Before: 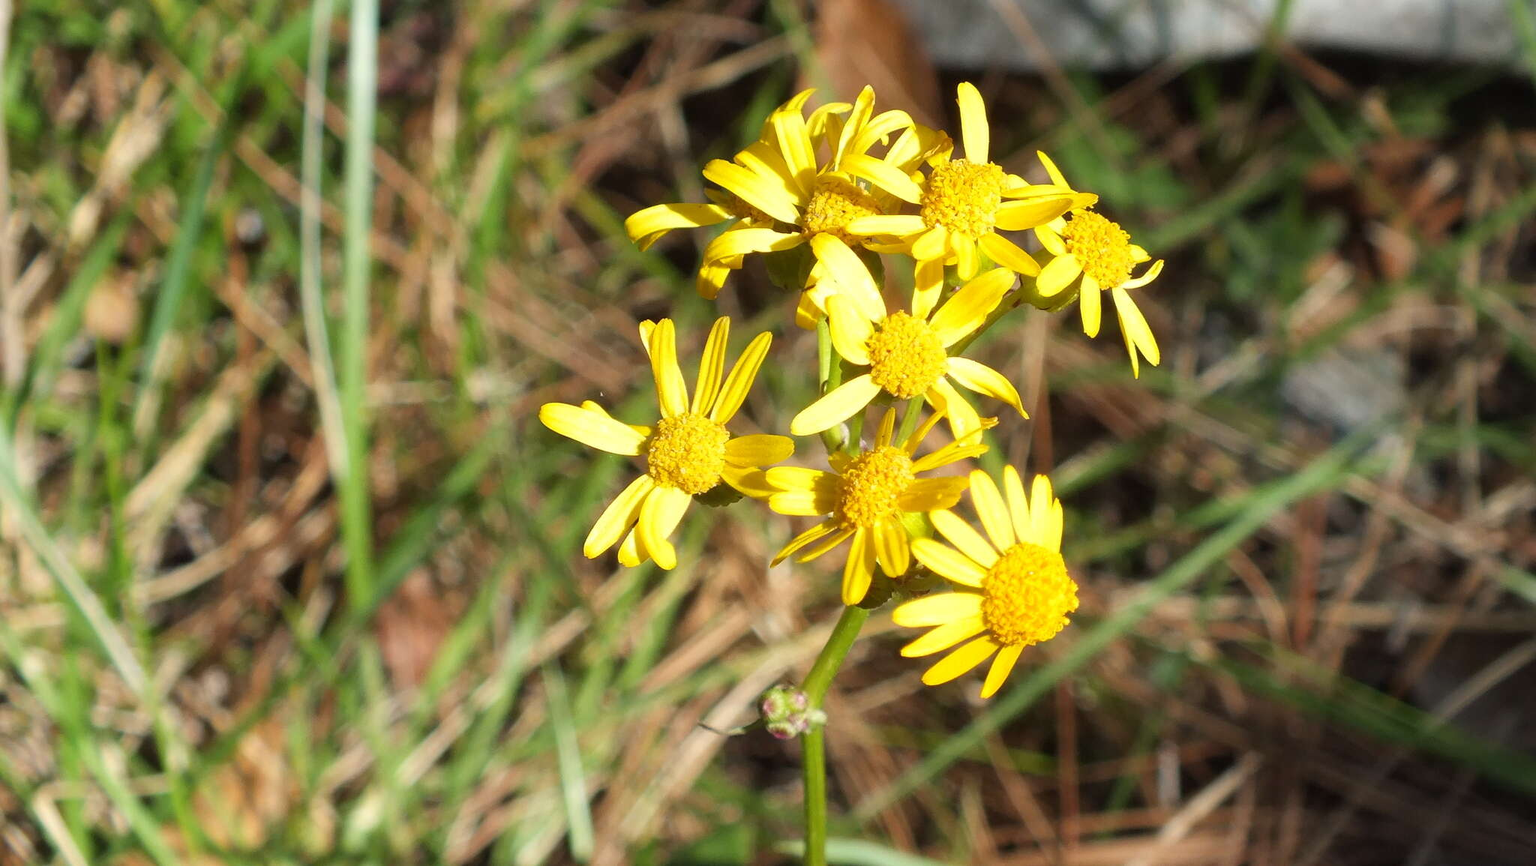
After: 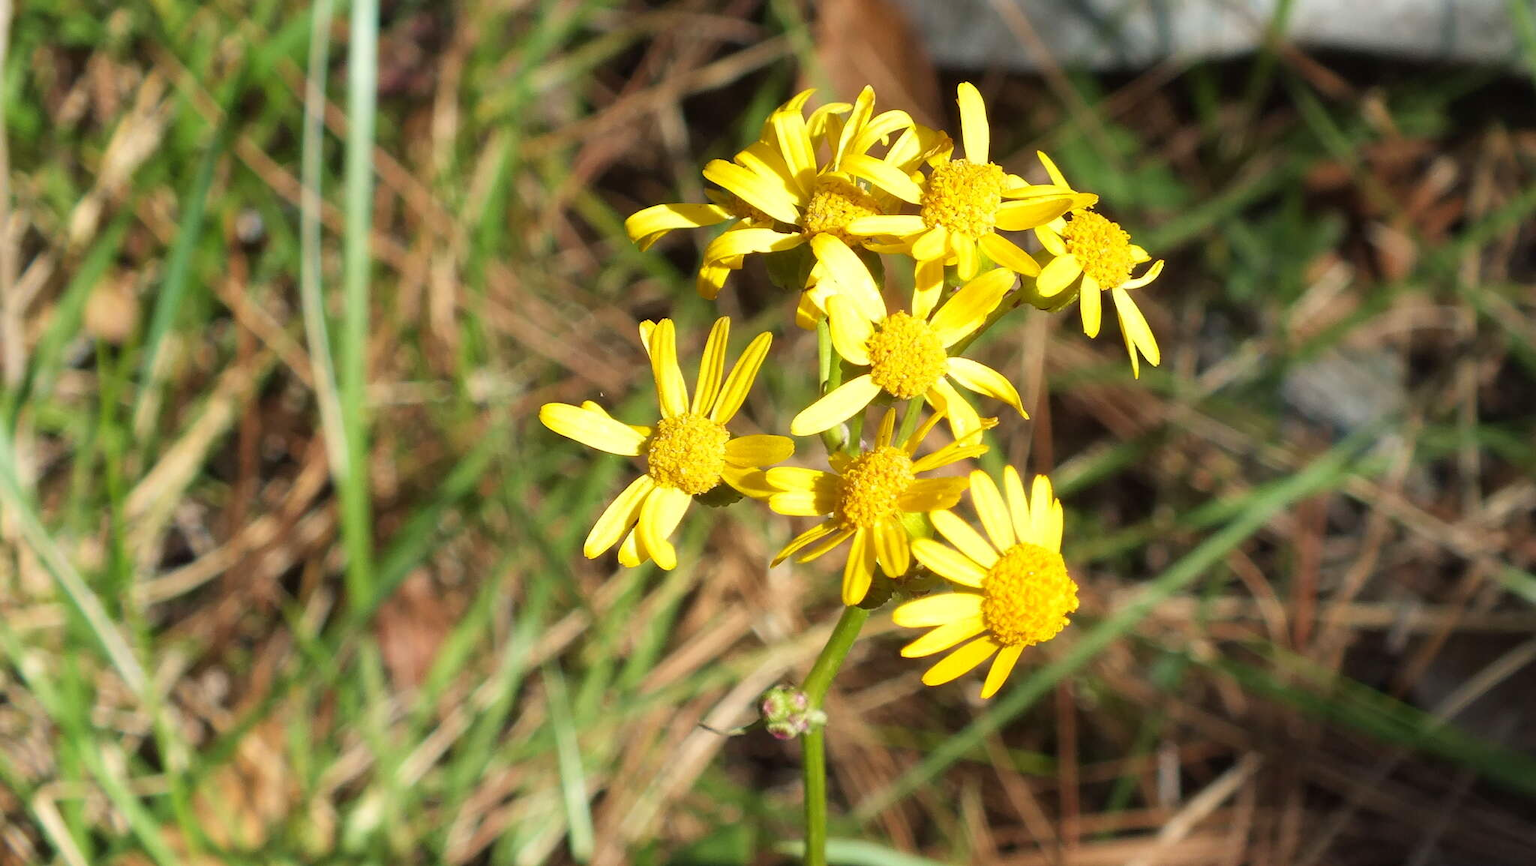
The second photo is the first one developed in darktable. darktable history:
velvia: strength 15.51%
